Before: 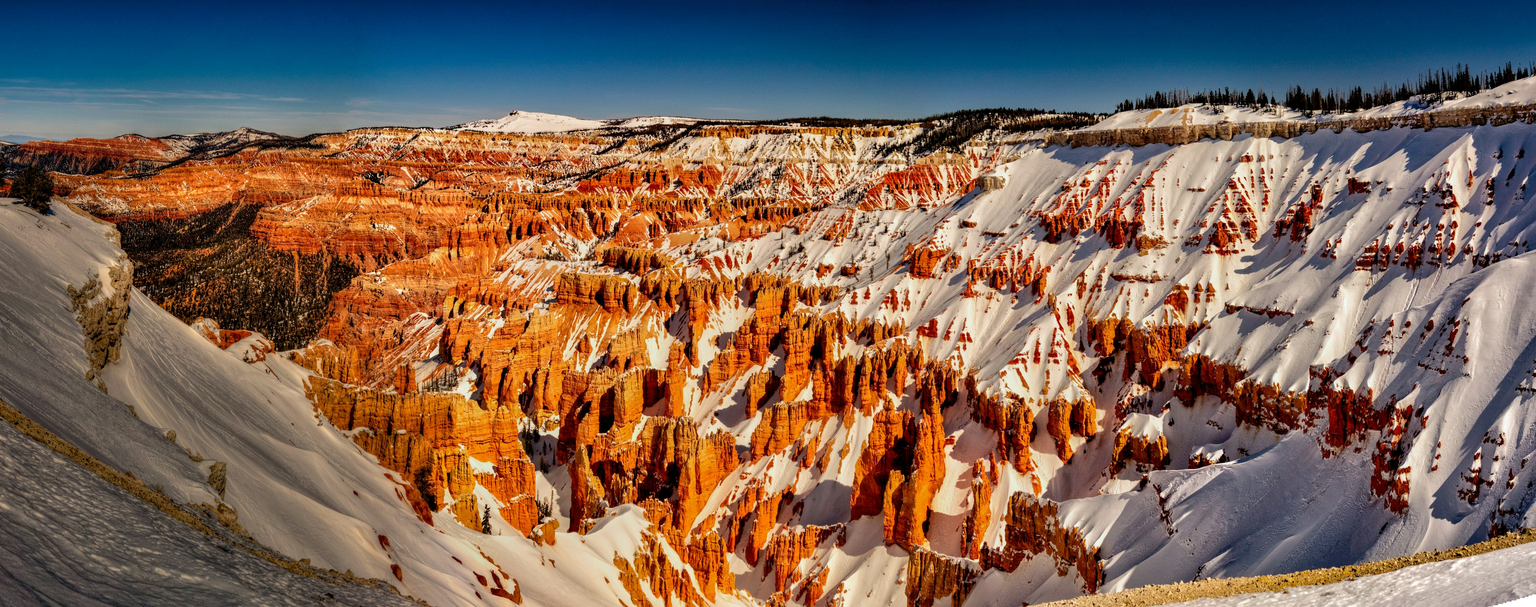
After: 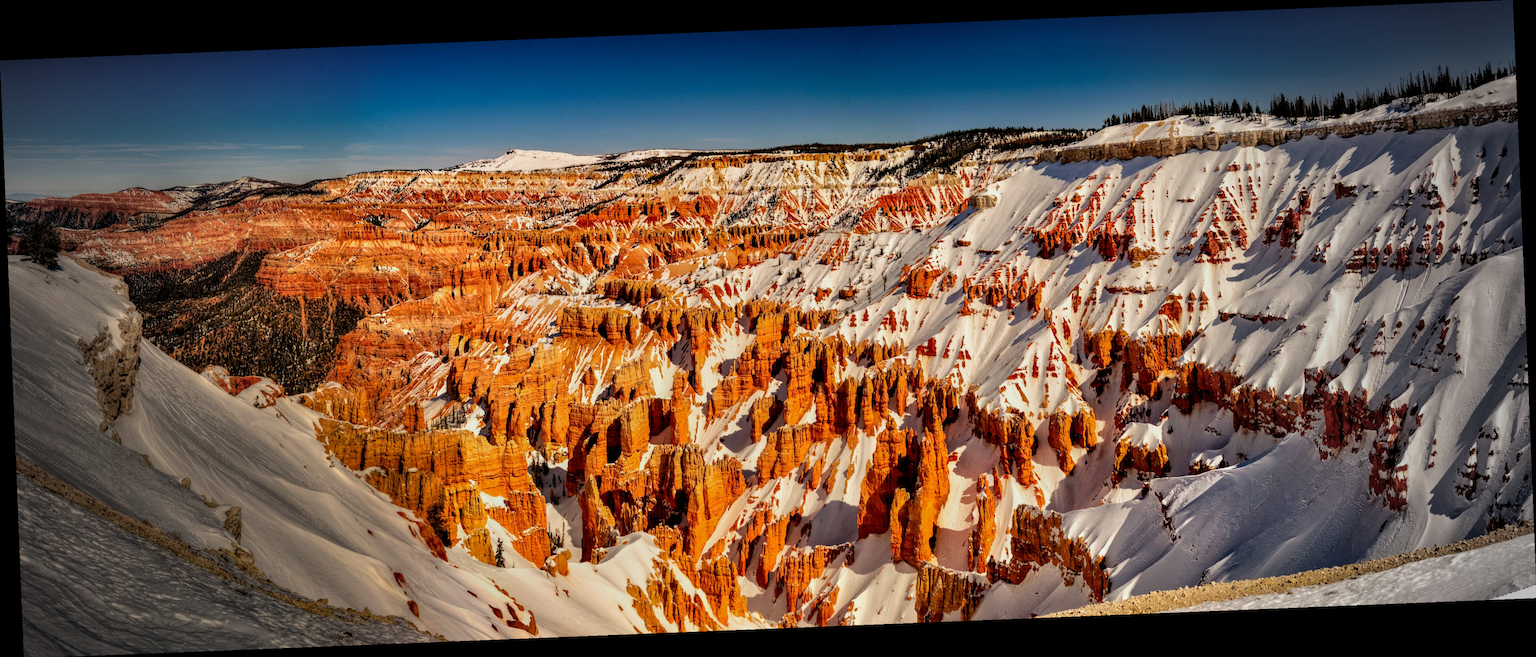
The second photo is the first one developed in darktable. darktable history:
vignetting: fall-off start 64.63%, center (-0.034, 0.148), width/height ratio 0.881
rotate and perspective: rotation -2.29°, automatic cropping off
